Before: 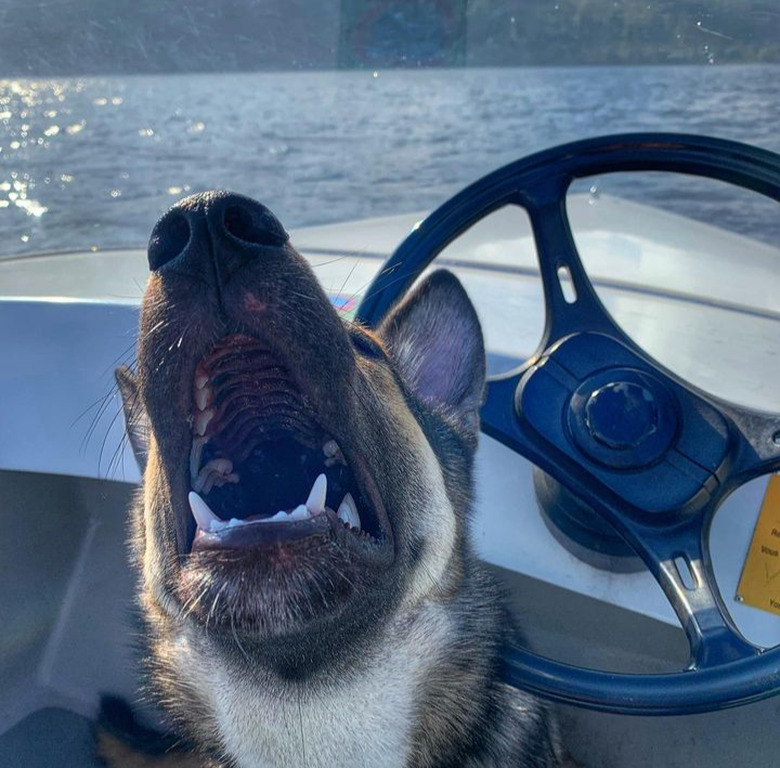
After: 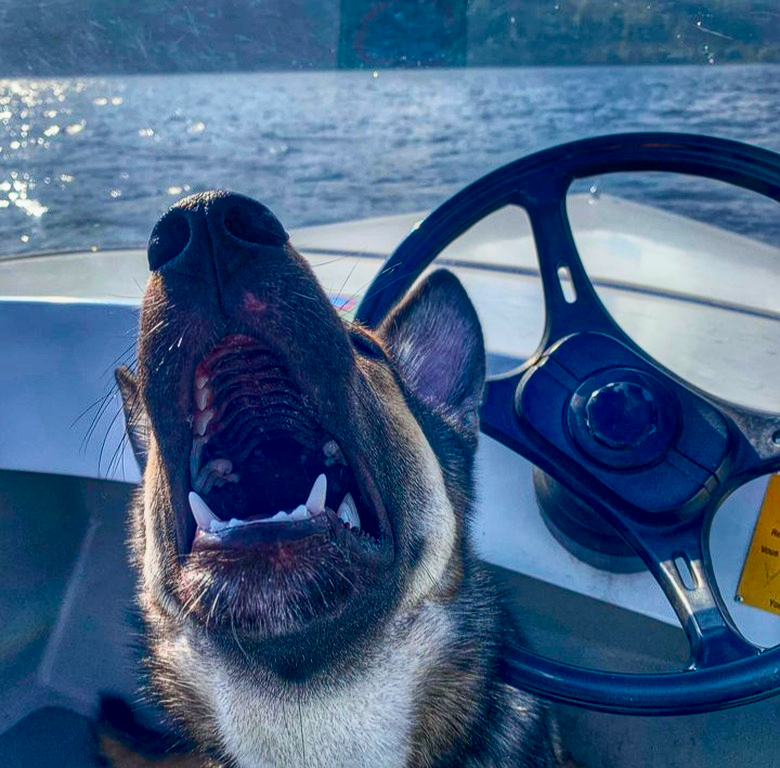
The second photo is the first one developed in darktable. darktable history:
tone curve: curves: ch0 [(0, 0.001) (0.139, 0.096) (0.311, 0.278) (0.495, 0.531) (0.718, 0.816) (0.841, 0.909) (1, 0.967)]; ch1 [(0, 0) (0.272, 0.249) (0.388, 0.385) (0.469, 0.456) (0.495, 0.497) (0.538, 0.554) (0.578, 0.605) (0.707, 0.778) (1, 1)]; ch2 [(0, 0) (0.125, 0.089) (0.353, 0.329) (0.443, 0.408) (0.502, 0.499) (0.557, 0.542) (0.608, 0.635) (1, 1)], color space Lab, independent channels, preserve colors none
tone equalizer: -8 EV 0.237 EV, -7 EV 0.433 EV, -6 EV 0.449 EV, -5 EV 0.242 EV, -3 EV -0.251 EV, -2 EV -0.422 EV, -1 EV -0.423 EV, +0 EV -0.257 EV, mask exposure compensation -0.492 EV
local contrast: on, module defaults
color balance rgb: perceptual saturation grading › global saturation 20%, perceptual saturation grading › highlights -50.12%, perceptual saturation grading › shadows 30.95%
